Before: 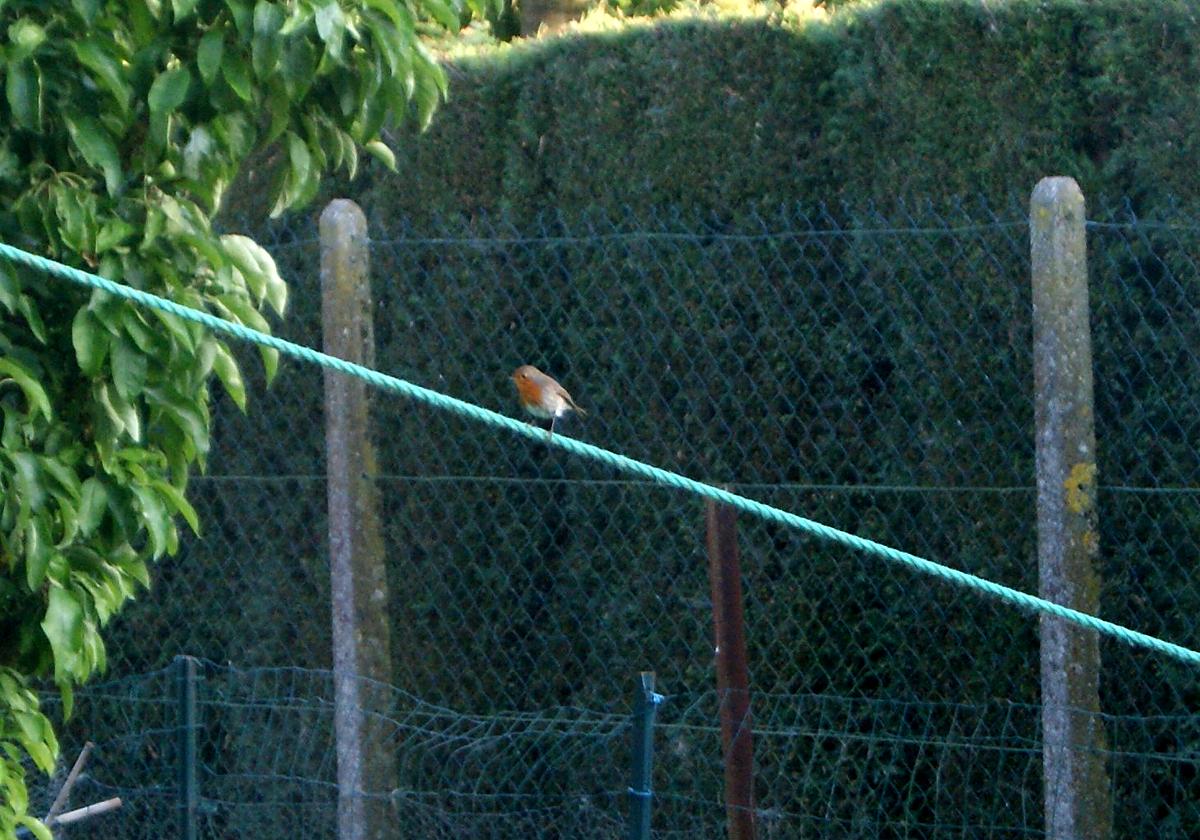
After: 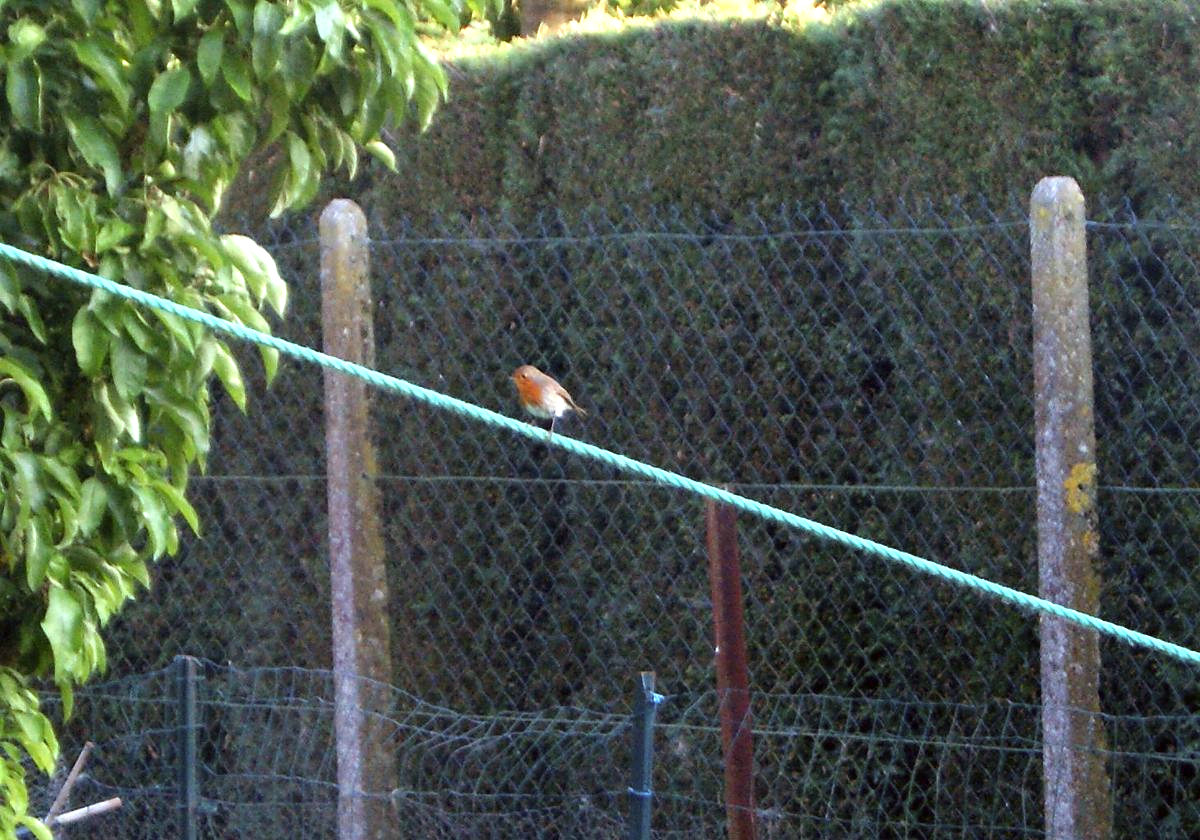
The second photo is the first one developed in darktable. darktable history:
rgb levels: mode RGB, independent channels, levels [[0, 0.474, 1], [0, 0.5, 1], [0, 0.5, 1]]
exposure: black level correction 0, exposure 0.7 EV, compensate exposure bias true, compensate highlight preservation false
